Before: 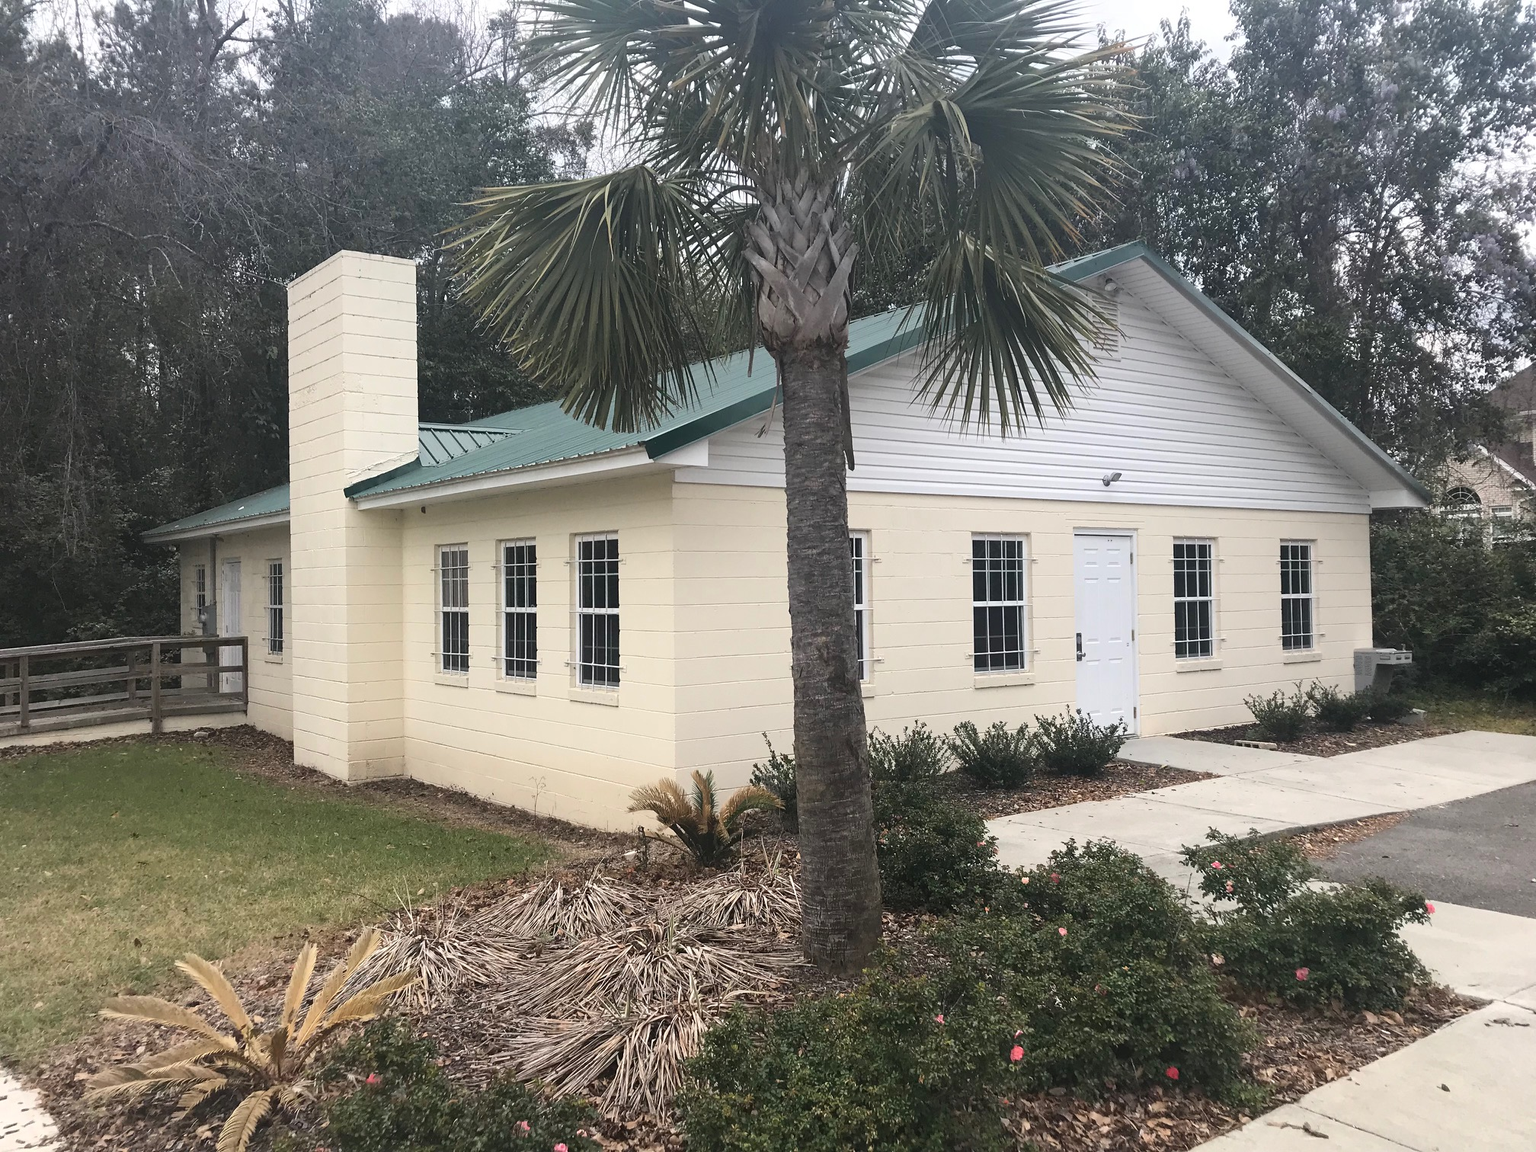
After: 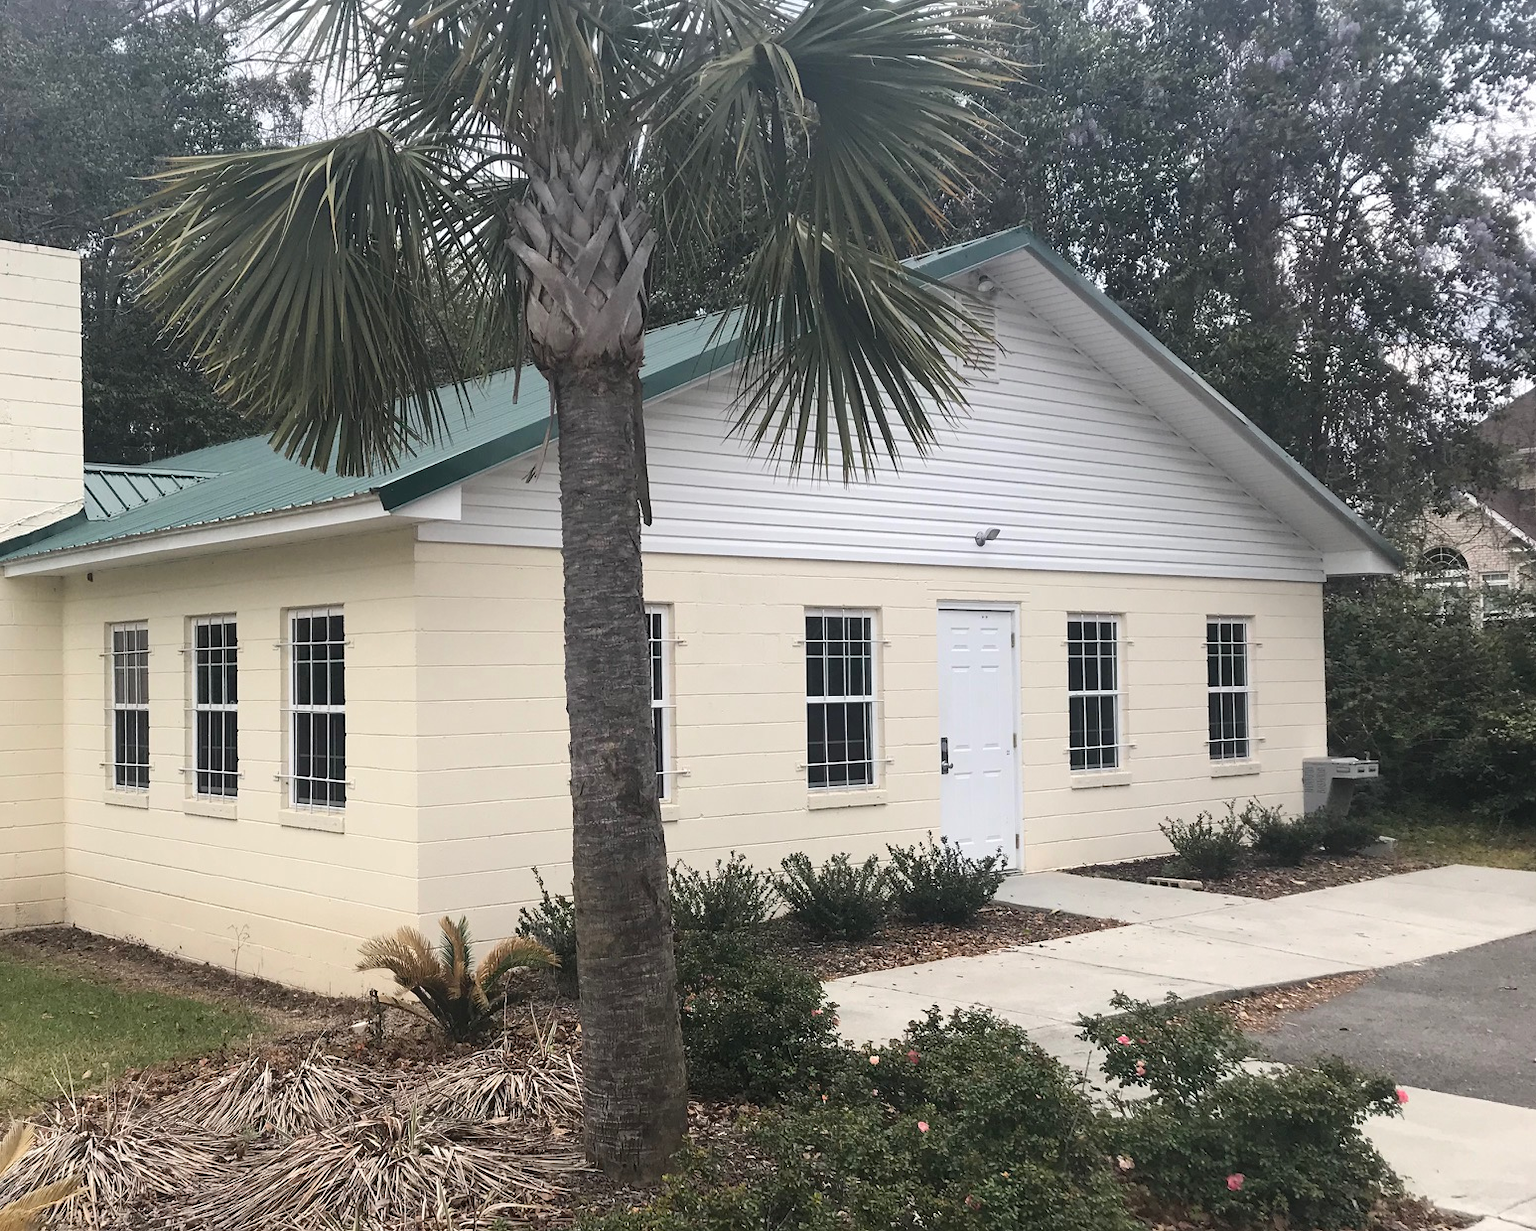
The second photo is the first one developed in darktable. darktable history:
tone equalizer: on, module defaults
crop: left 23.095%, top 5.827%, bottom 11.854%
